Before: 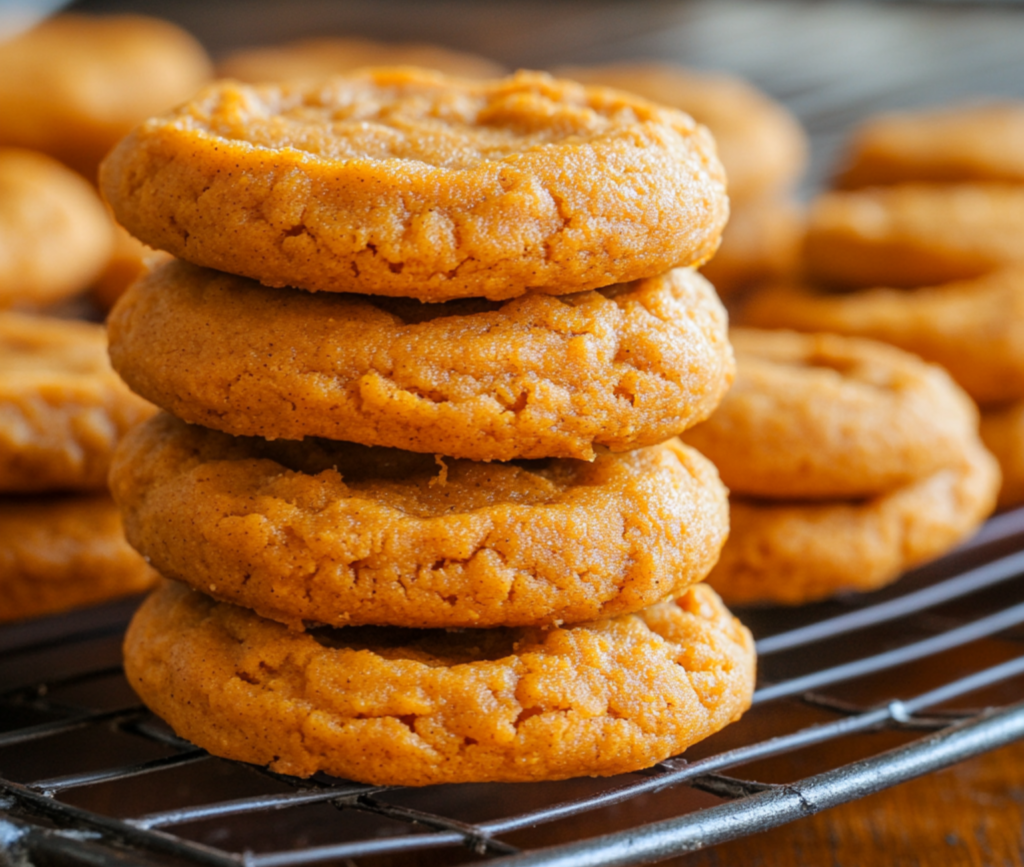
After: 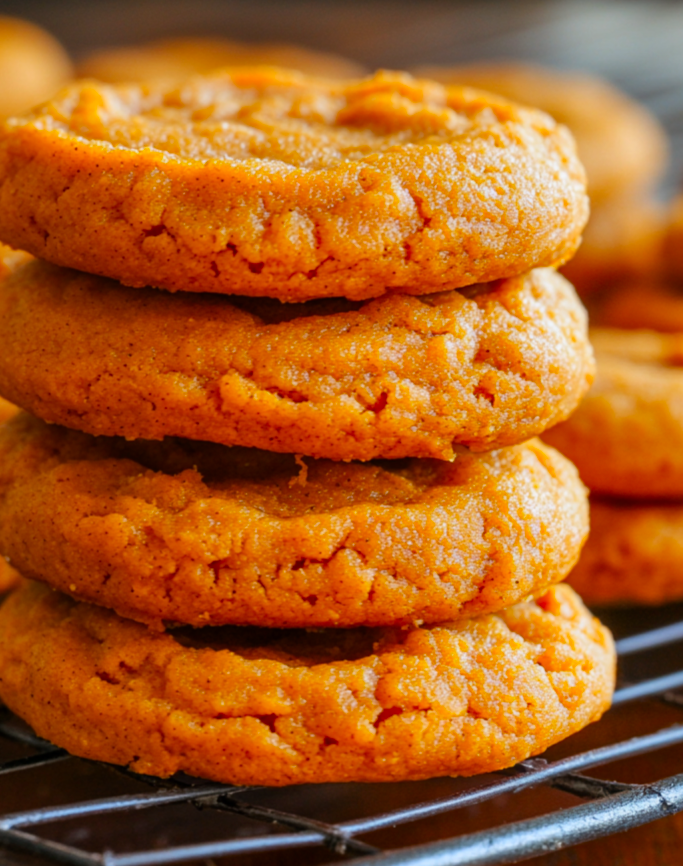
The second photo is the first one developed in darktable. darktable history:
contrast brightness saturation: brightness -0.024, saturation 0.34
crop and rotate: left 13.675%, right 19.596%
exposure: exposure -0.052 EV, compensate highlight preservation false
shadows and highlights: shadows 30.66, highlights -62.94, soften with gaussian
